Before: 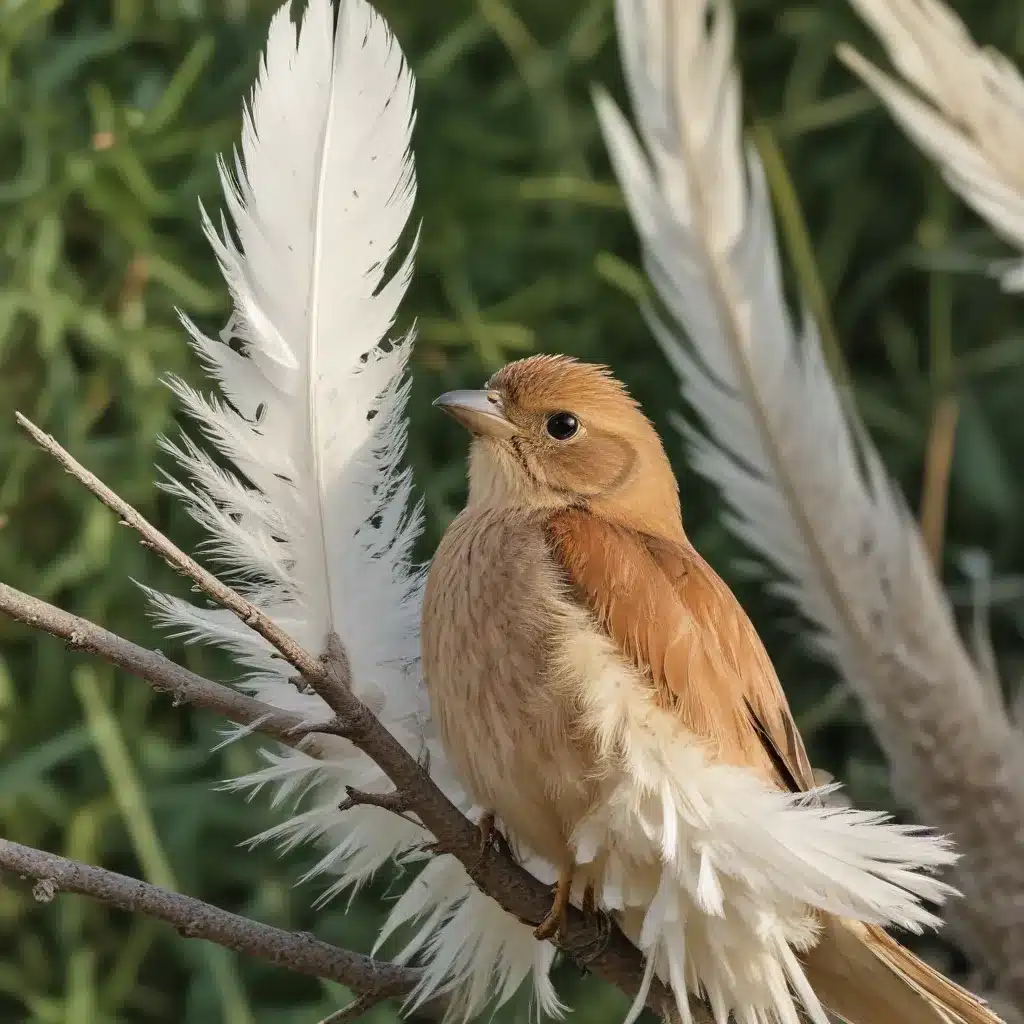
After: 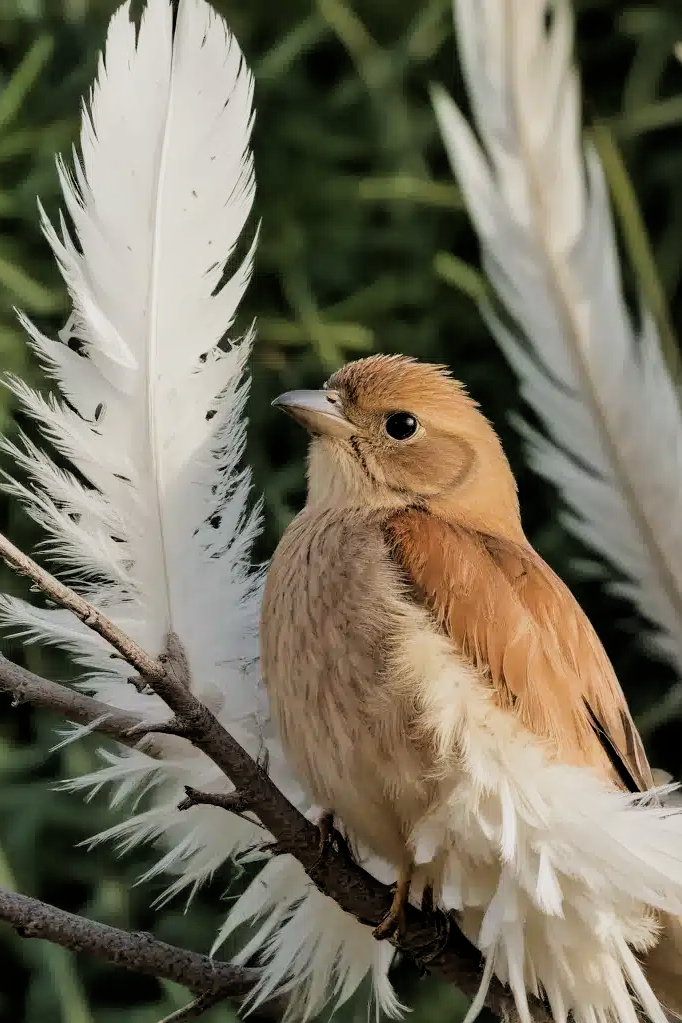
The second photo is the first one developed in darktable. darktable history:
crop and rotate: left 15.754%, right 17.579%
filmic rgb: black relative exposure -5 EV, white relative exposure 3.5 EV, hardness 3.19, contrast 1.2, highlights saturation mix -50%
tone equalizer: -8 EV -0.55 EV
